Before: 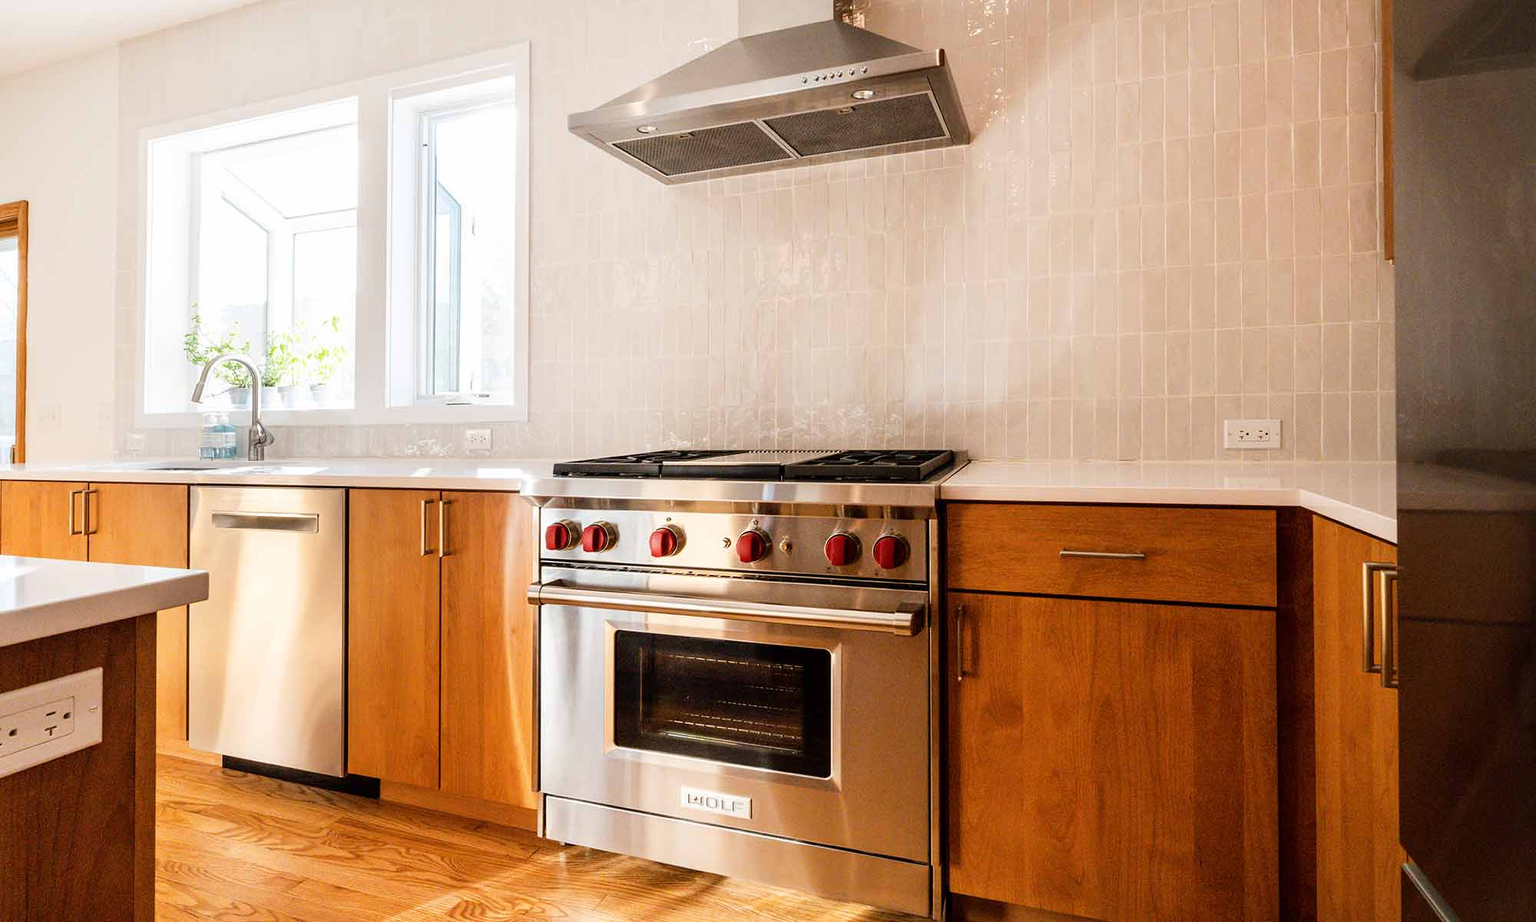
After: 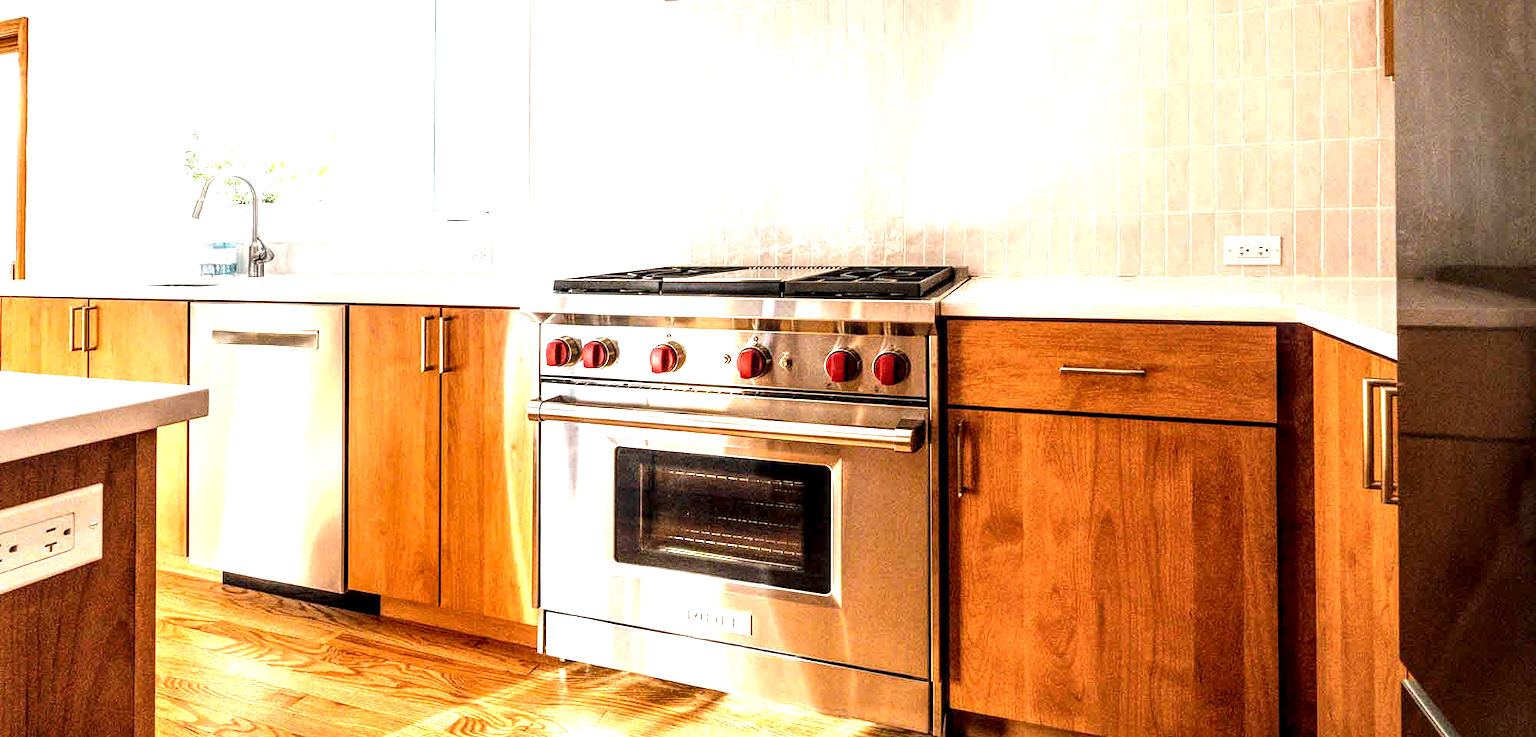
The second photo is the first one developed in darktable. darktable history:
local contrast: highlights 79%, shadows 56%, detail 175%, midtone range 0.428
exposure: exposure 0.999 EV, compensate highlight preservation false
crop and rotate: top 19.998%
